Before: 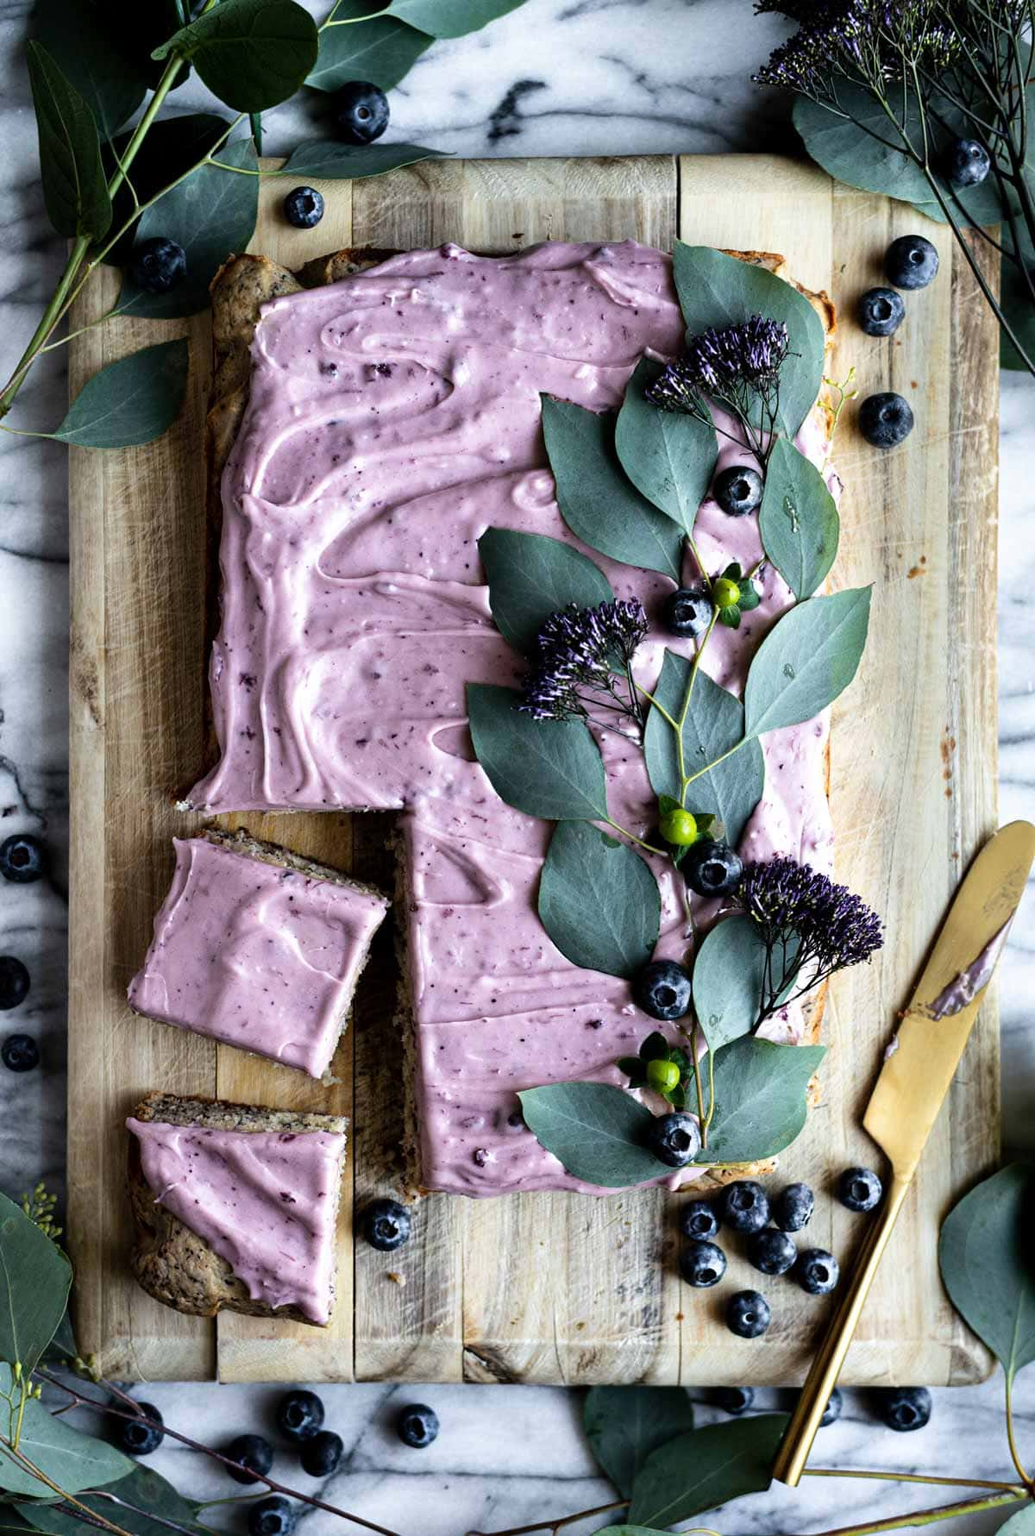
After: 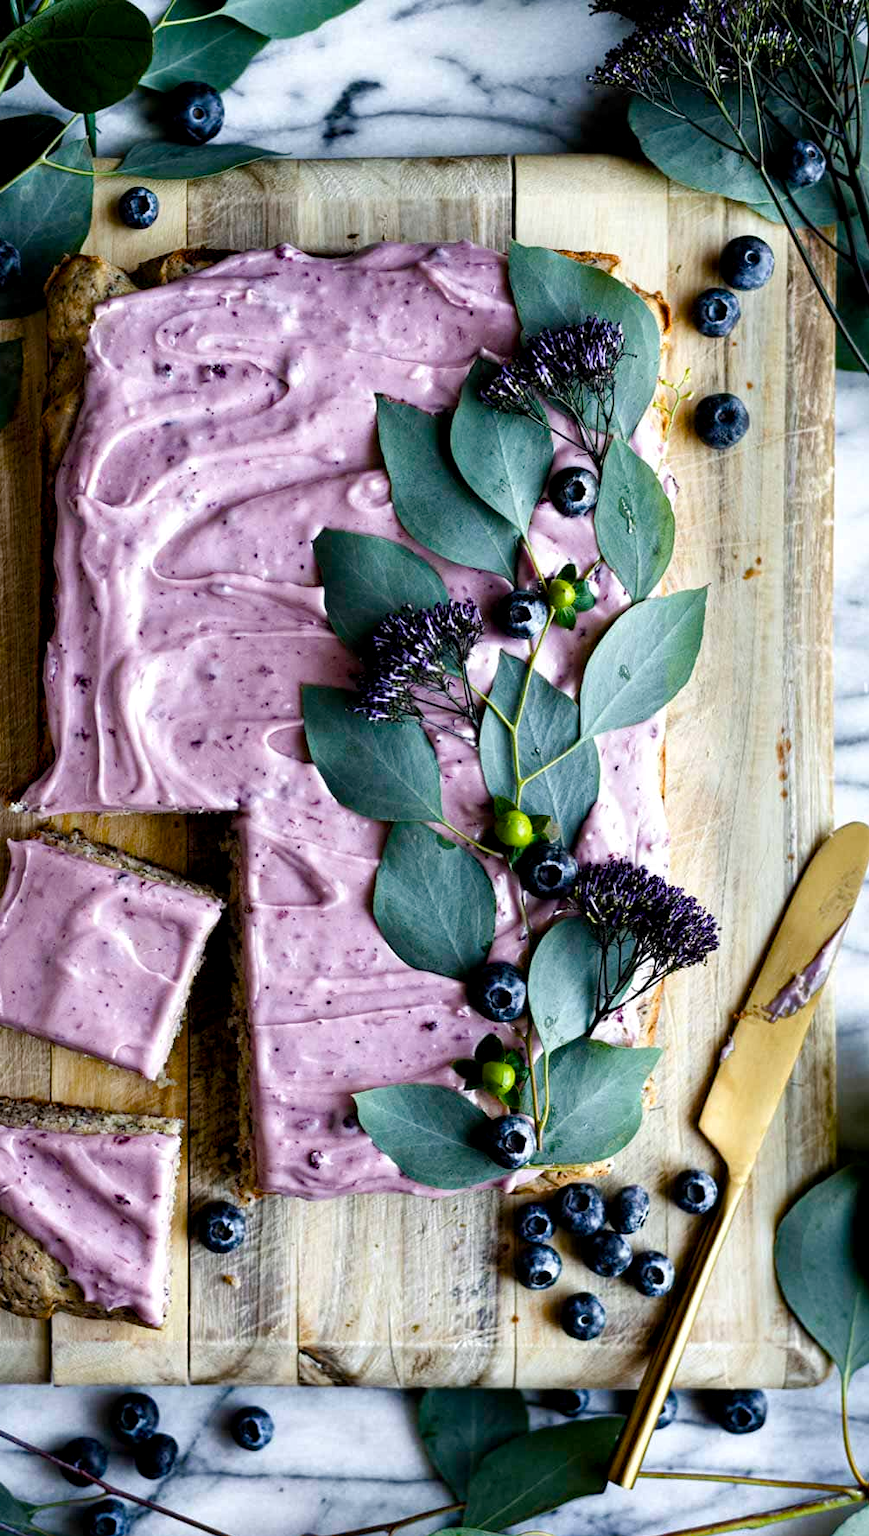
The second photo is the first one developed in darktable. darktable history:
local contrast: highlights 101%, shadows 103%, detail 119%, midtone range 0.2
color balance rgb: perceptual saturation grading › global saturation 45.429%, perceptual saturation grading › highlights -49.108%, perceptual saturation grading › shadows 29.777%, global vibrance 10.755%
crop: left 16%
